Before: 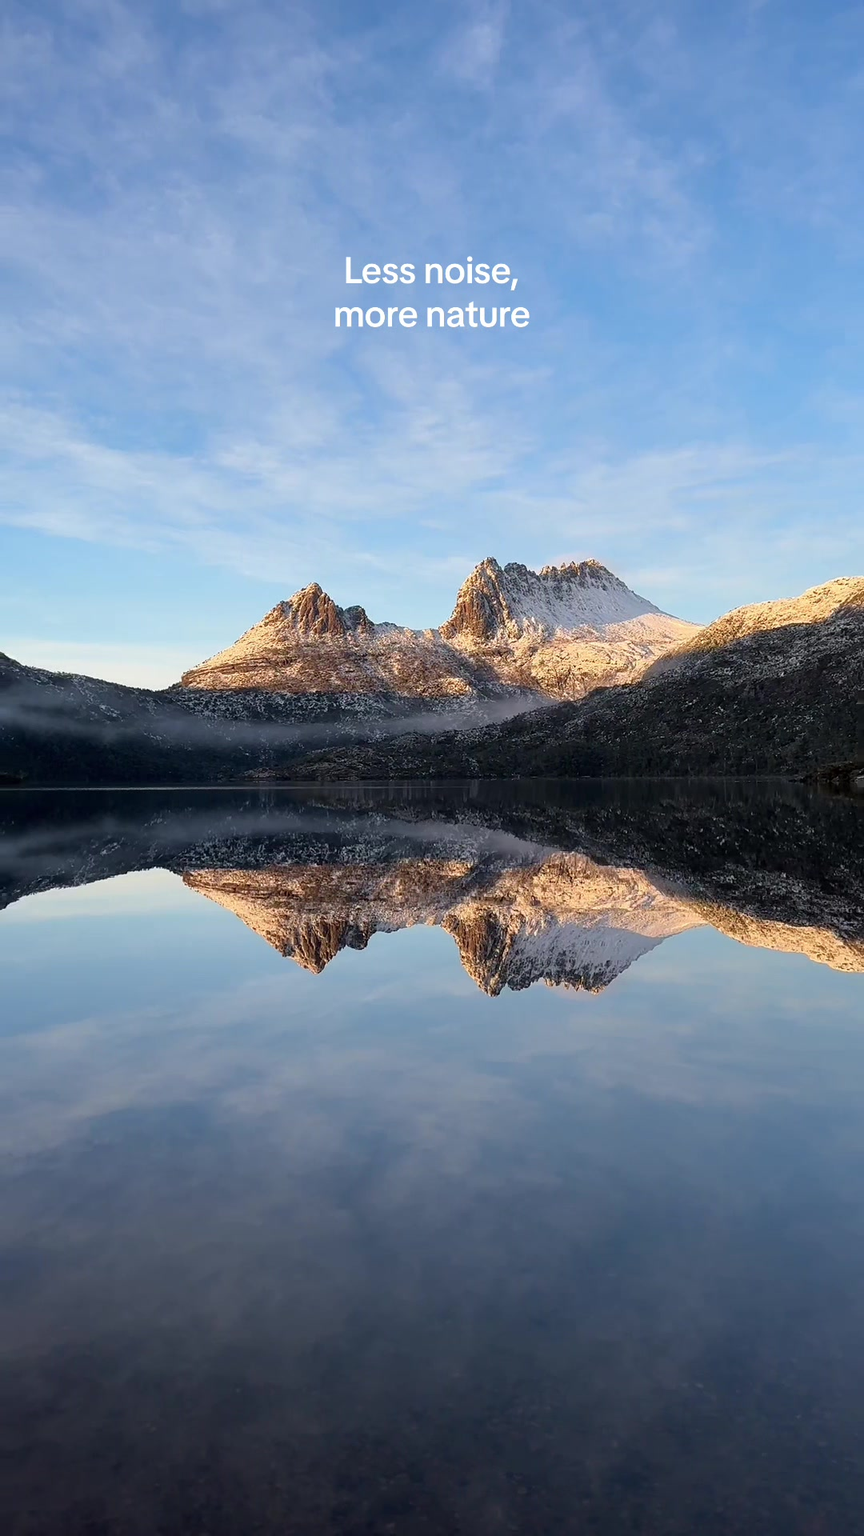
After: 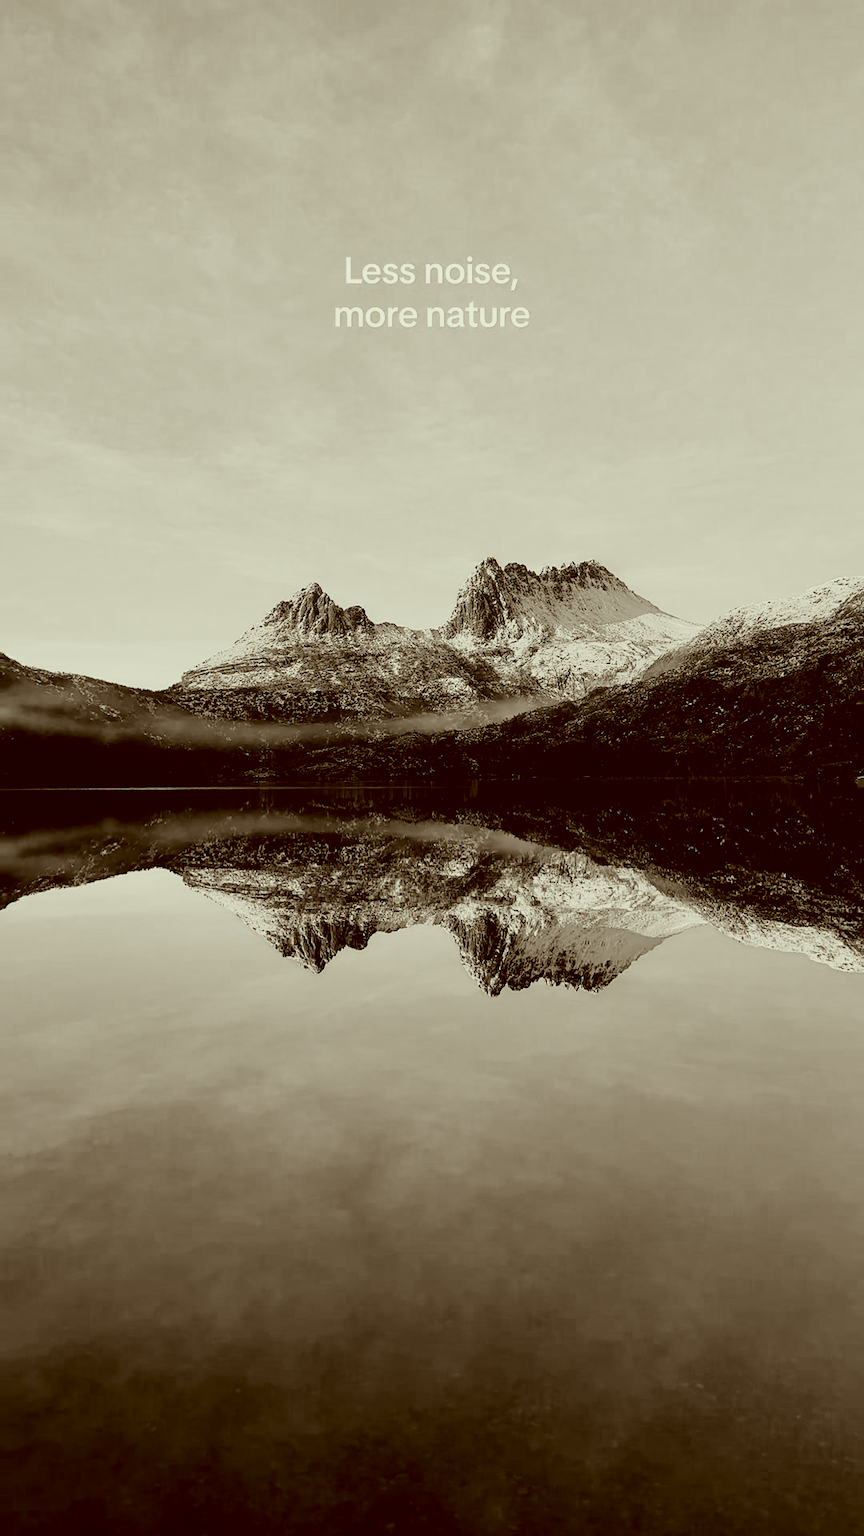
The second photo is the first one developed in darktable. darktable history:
filmic rgb: black relative exposure -5.14 EV, white relative exposure 3.53 EV, hardness 3.17, contrast 1.192, highlights saturation mix -49.59%, color science v5 (2021), contrast in shadows safe, contrast in highlights safe
contrast equalizer: octaves 7, y [[0.586, 0.584, 0.576, 0.565, 0.552, 0.539], [0.5 ×6], [0.97, 0.959, 0.919, 0.859, 0.789, 0.717], [0 ×6], [0 ×6]]
color correction: highlights a* -5.95, highlights b* 9.37, shadows a* 10.88, shadows b* 23.38
